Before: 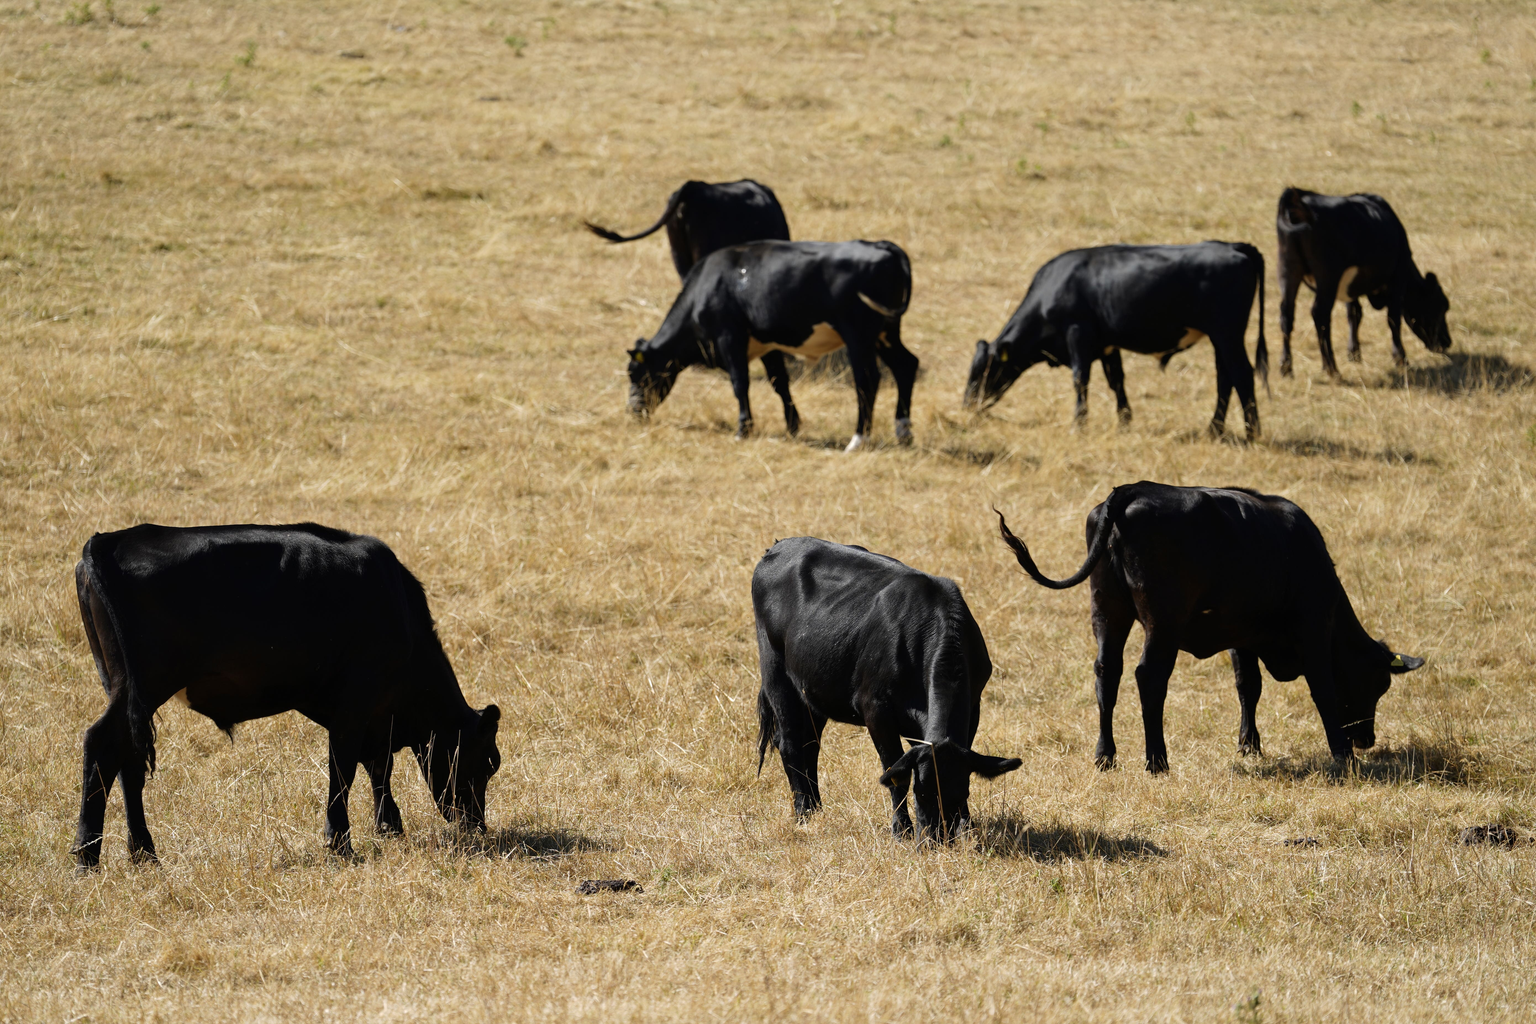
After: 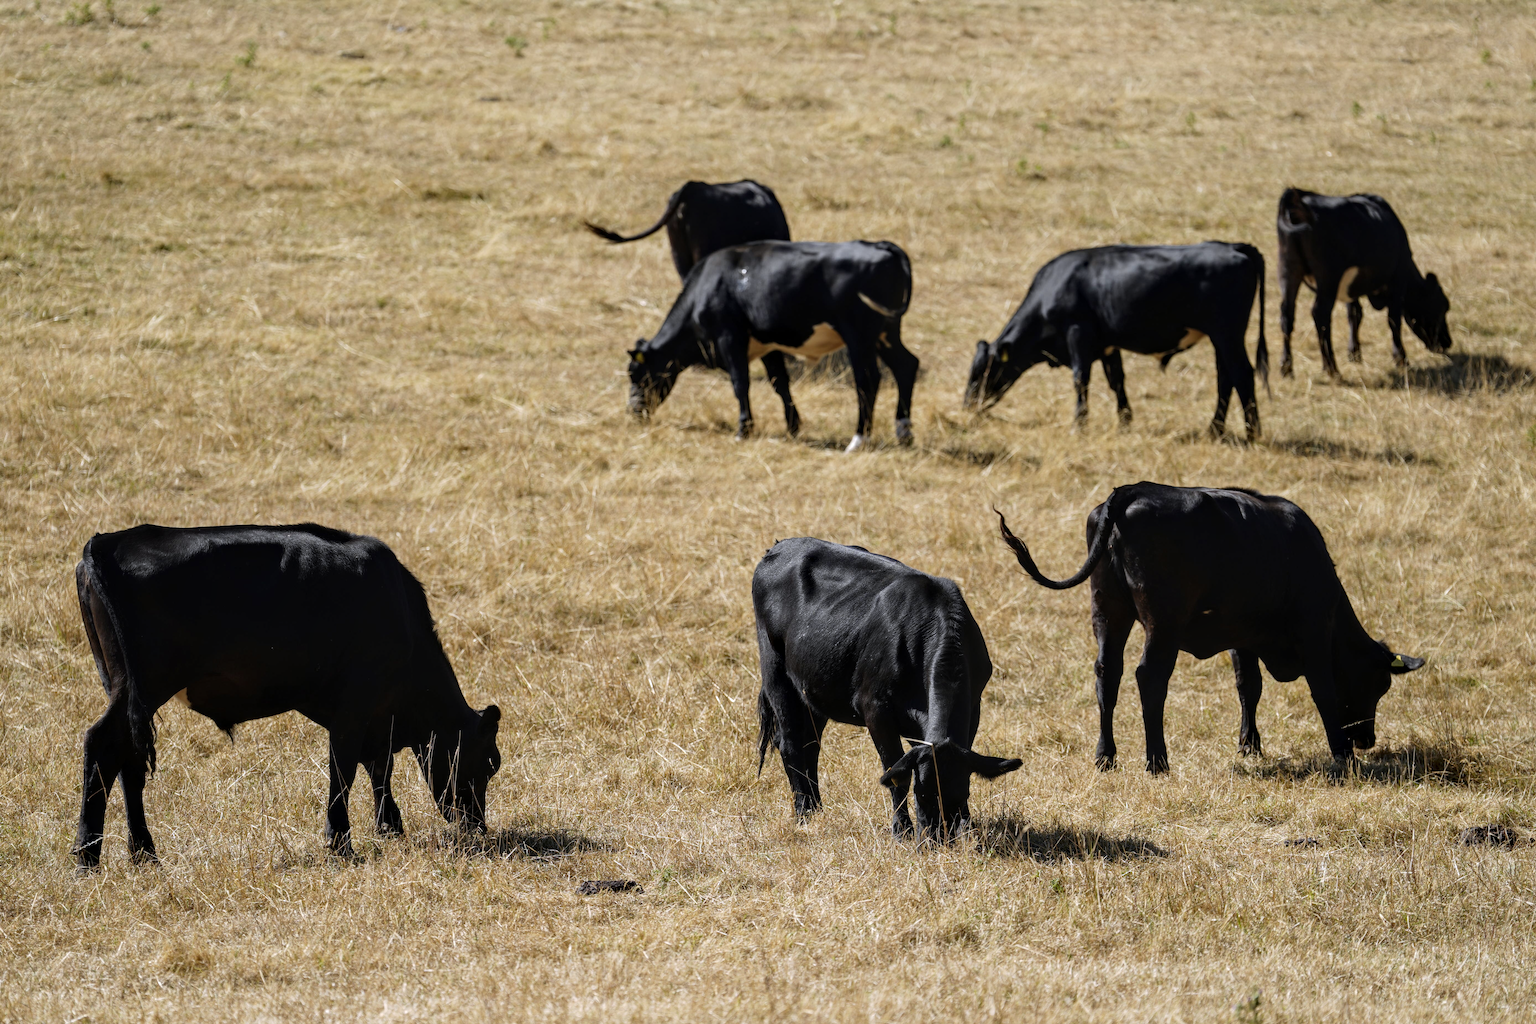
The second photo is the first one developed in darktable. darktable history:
white balance: red 0.984, blue 1.059
local contrast: on, module defaults
